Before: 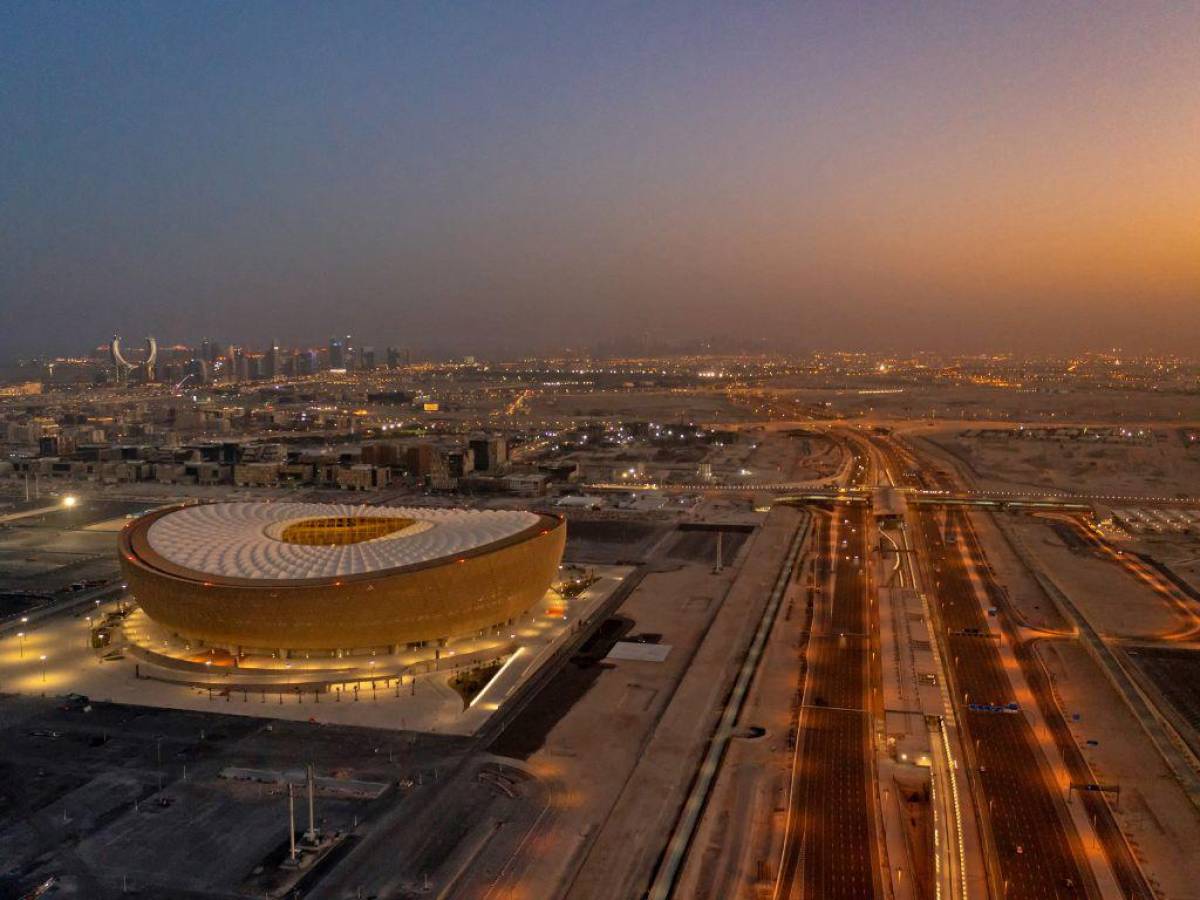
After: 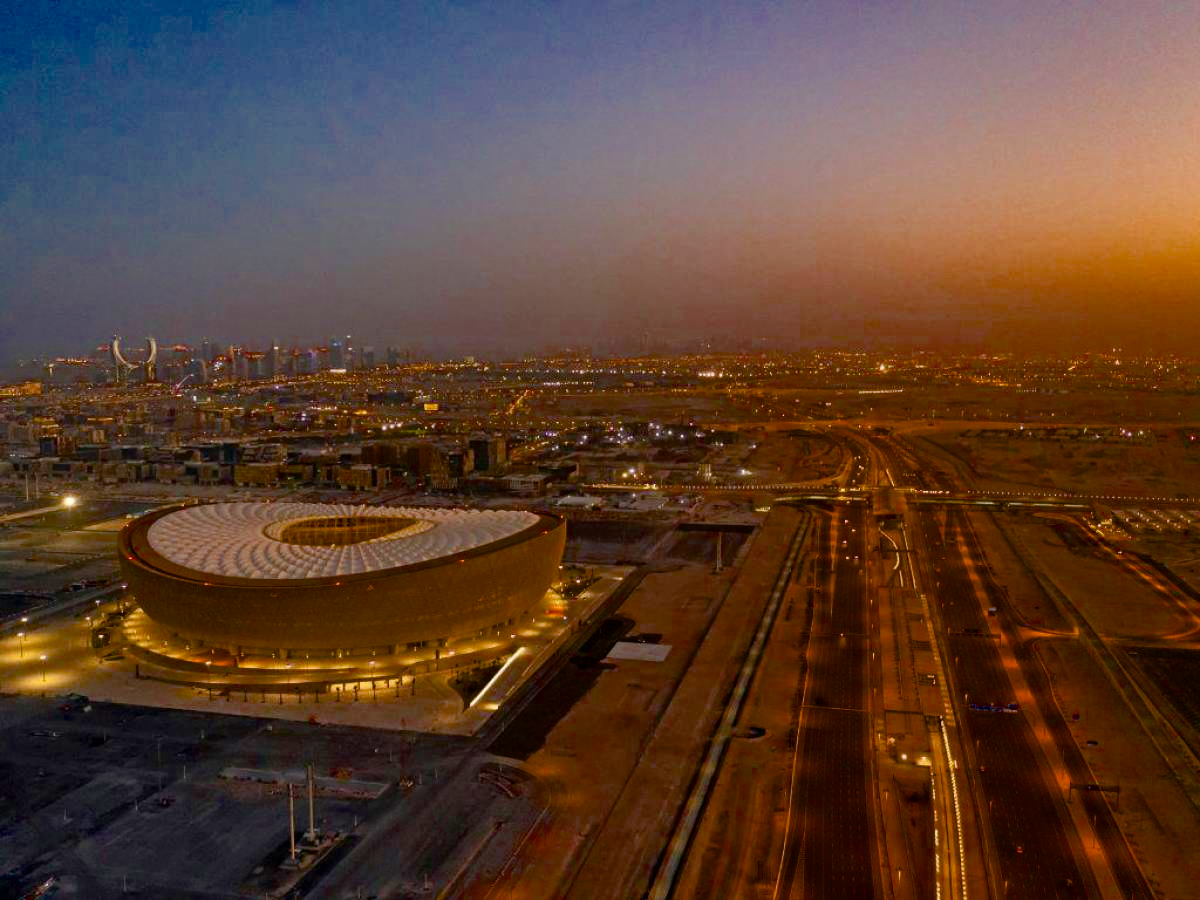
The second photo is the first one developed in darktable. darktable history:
color balance rgb: power › hue 61.63°, perceptual saturation grading › global saturation 20%, perceptual saturation grading › highlights -24.936%, perceptual saturation grading › shadows 49.94%, saturation formula JzAzBz (2021)
